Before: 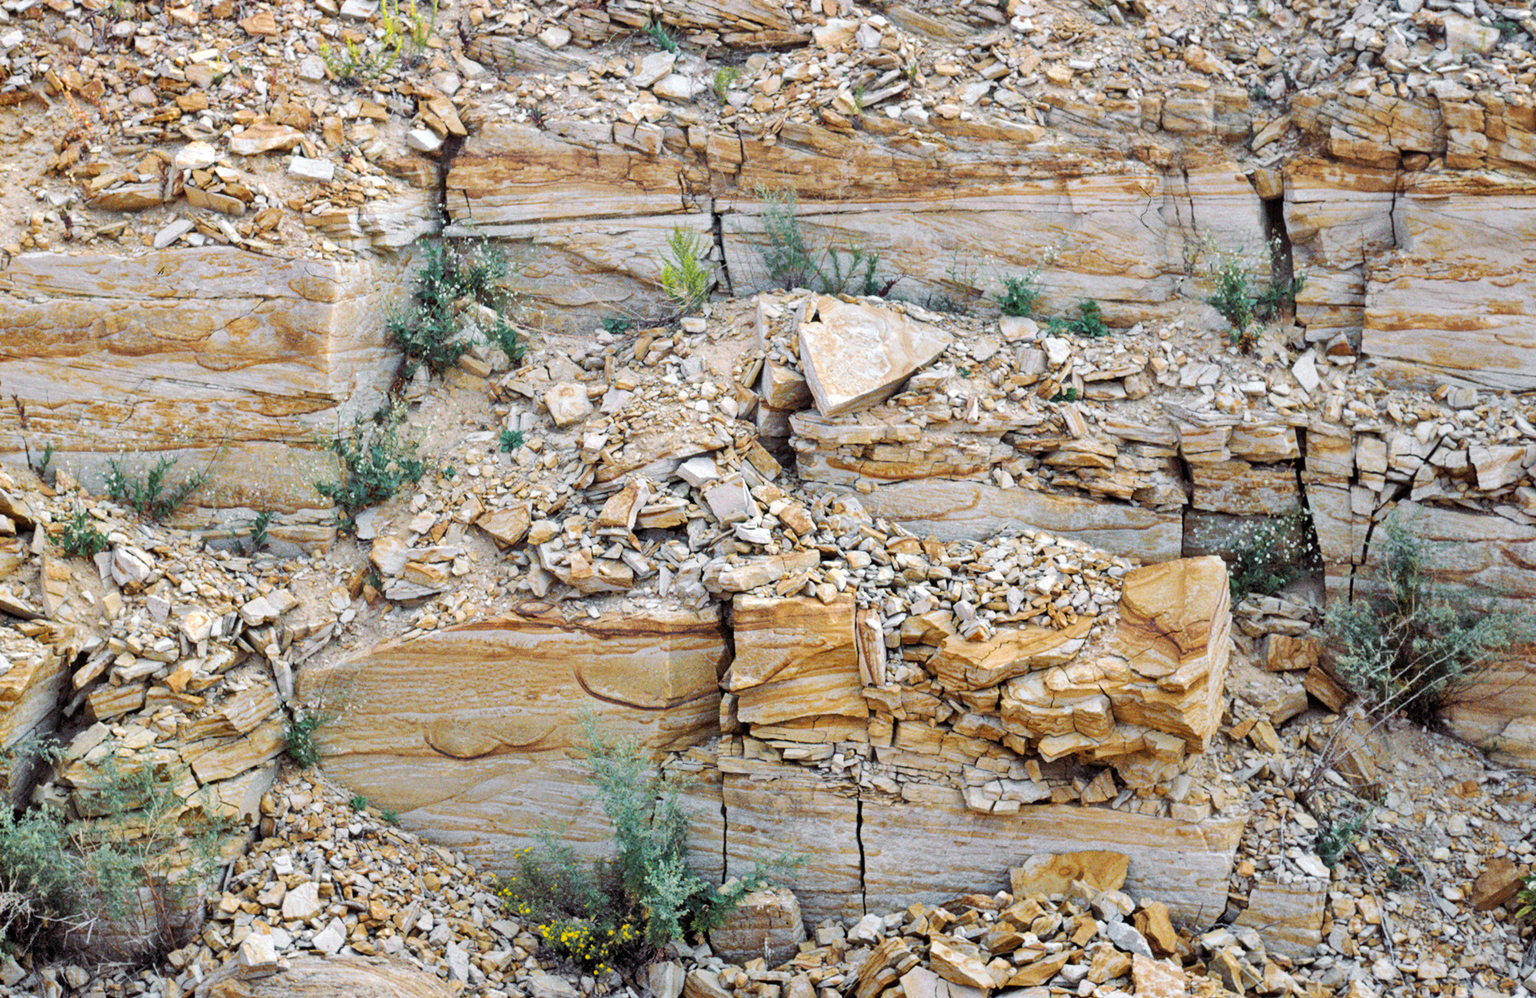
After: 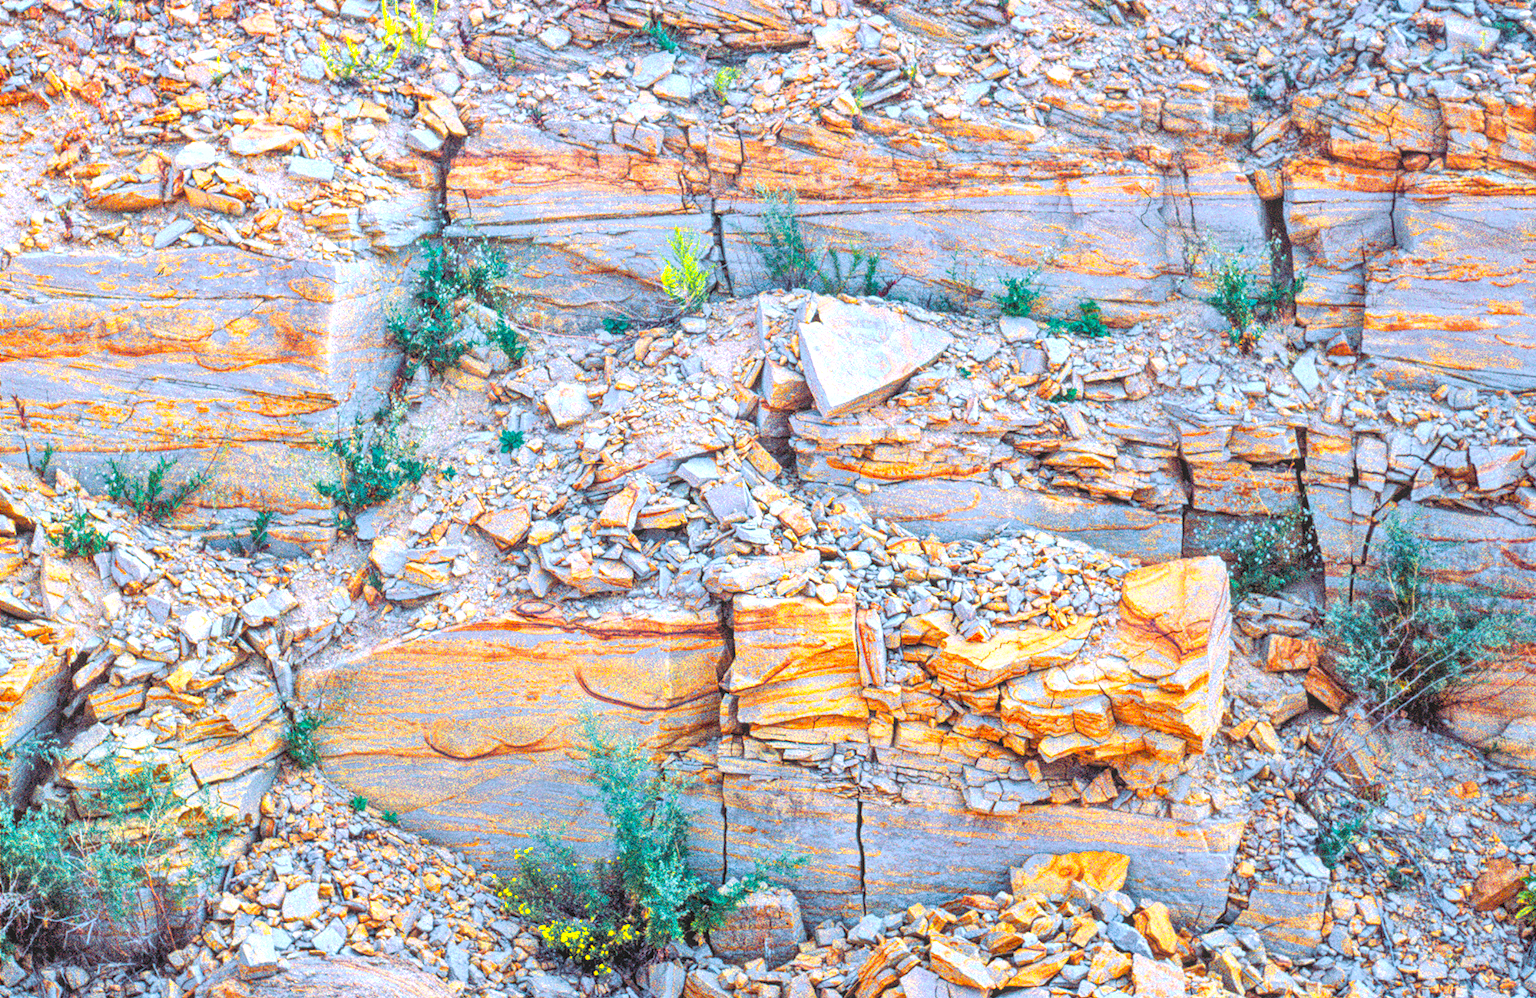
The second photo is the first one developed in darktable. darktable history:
local contrast: highlights 66%, shadows 33%, detail 166%, midtone range 0.2
color calibration: output R [1.422, -0.35, -0.252, 0], output G [-0.238, 1.259, -0.084, 0], output B [-0.081, -0.196, 1.58, 0], output brightness [0.49, 0.671, -0.57, 0], illuminant same as pipeline (D50), adaptation none (bypass), saturation algorithm version 1 (2020)
